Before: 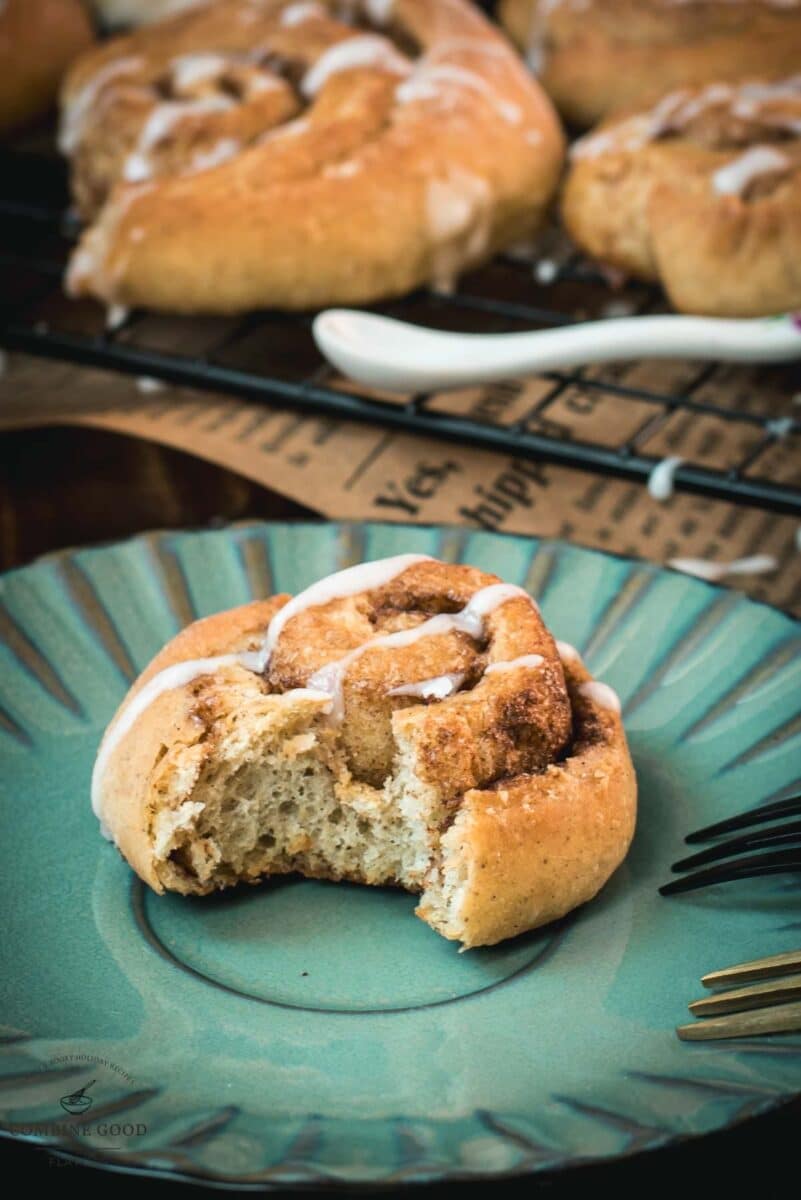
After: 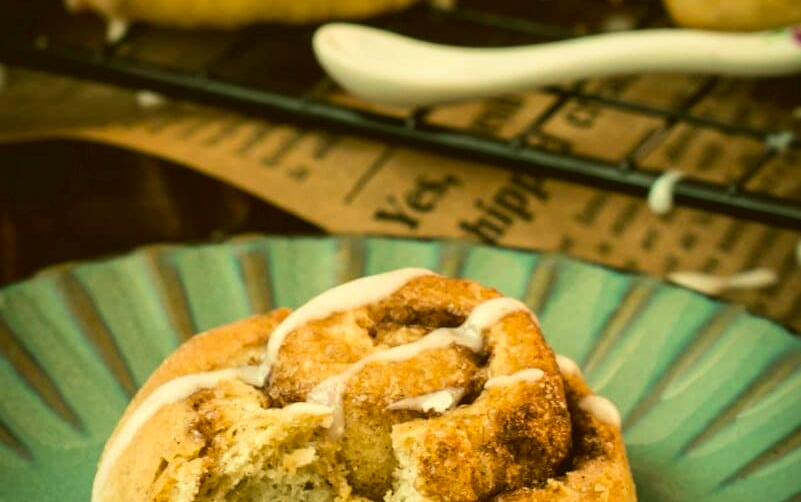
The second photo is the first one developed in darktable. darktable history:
color correction: highlights a* 0.162, highlights b* 29.53, shadows a* -0.162, shadows b* 21.09
crop and rotate: top 23.84%, bottom 34.294%
velvia: on, module defaults
